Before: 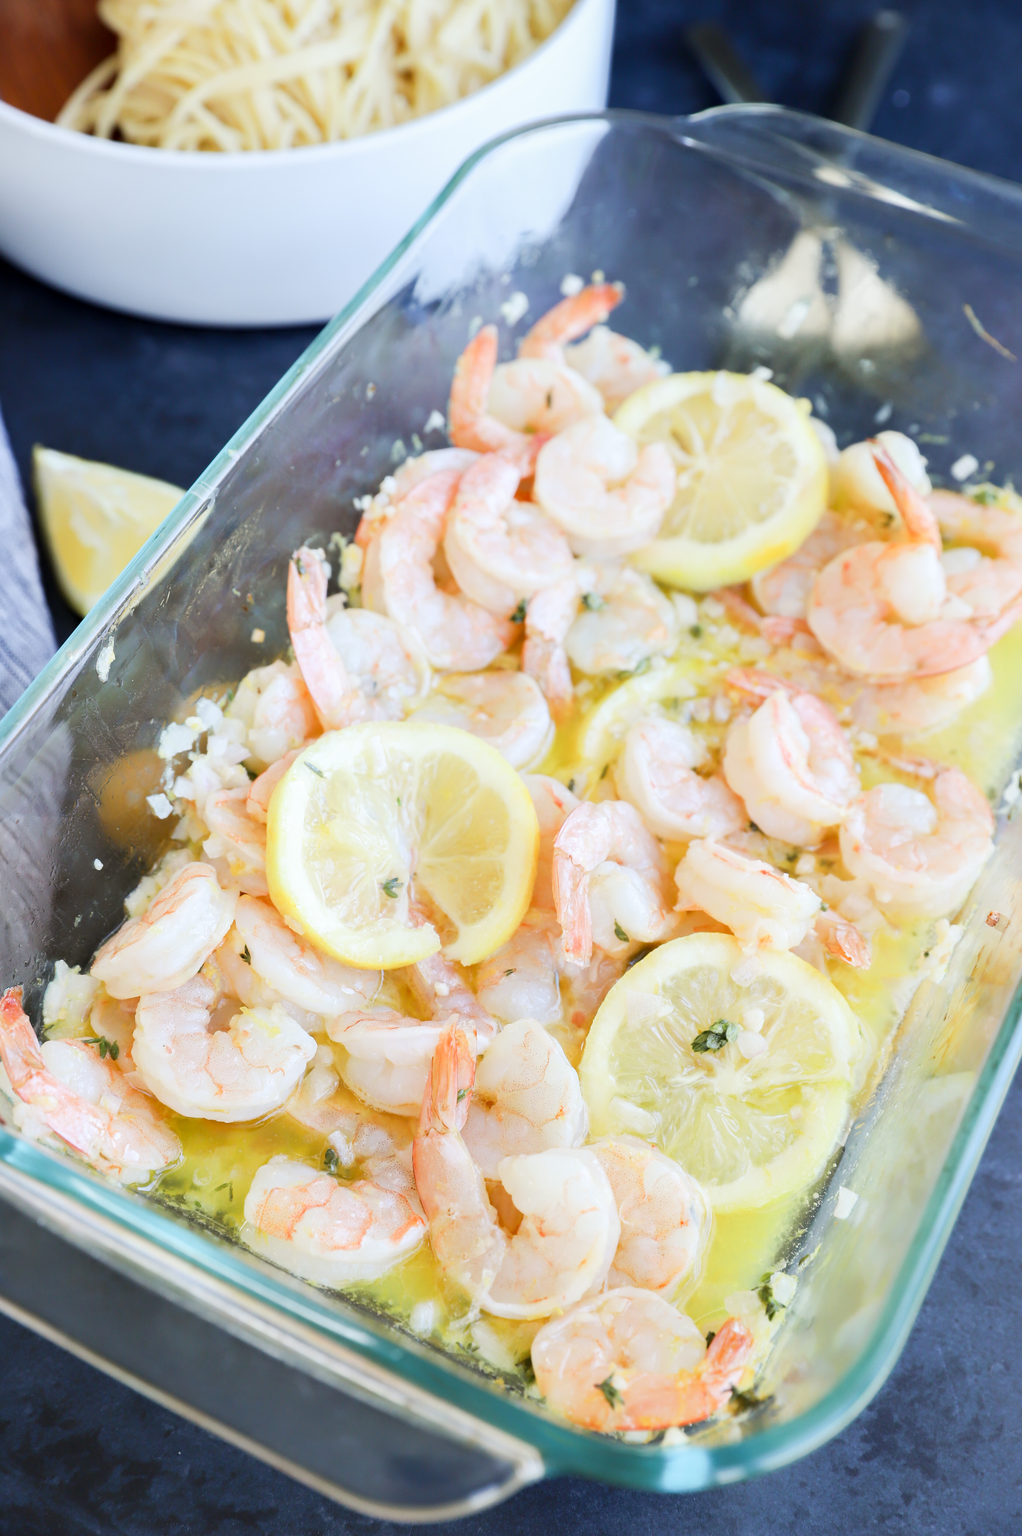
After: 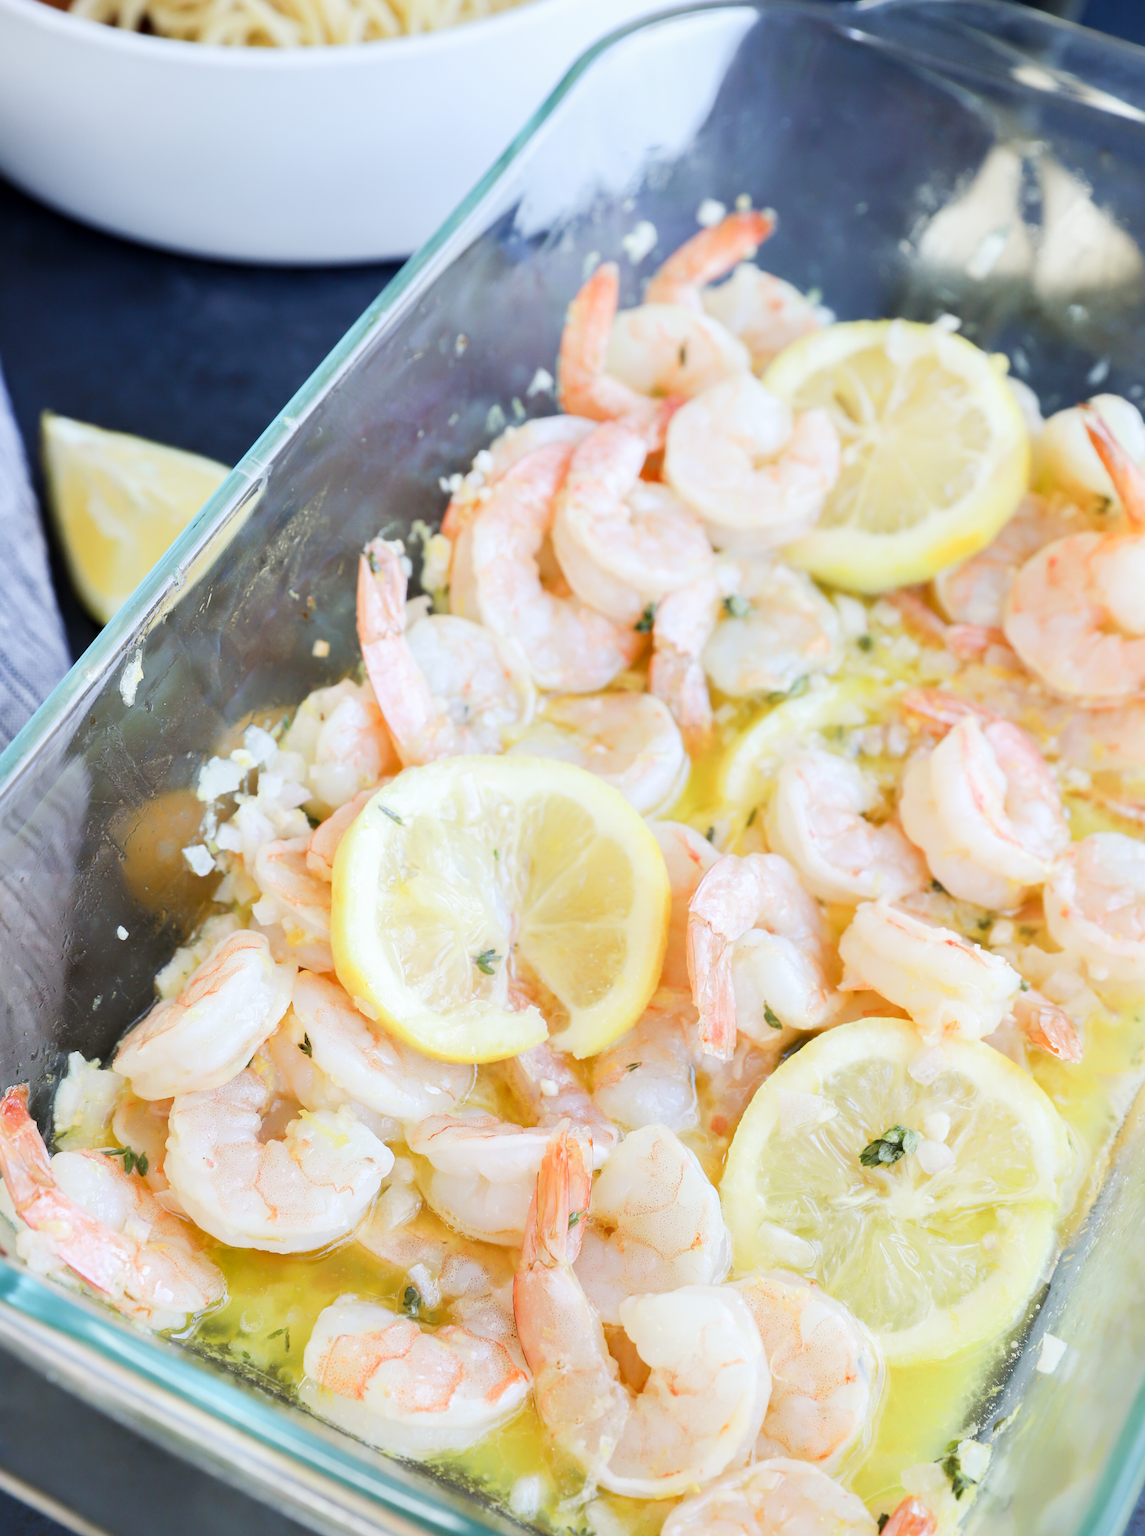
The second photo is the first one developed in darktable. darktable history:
crop: top 7.433%, right 9.854%, bottom 12.089%
